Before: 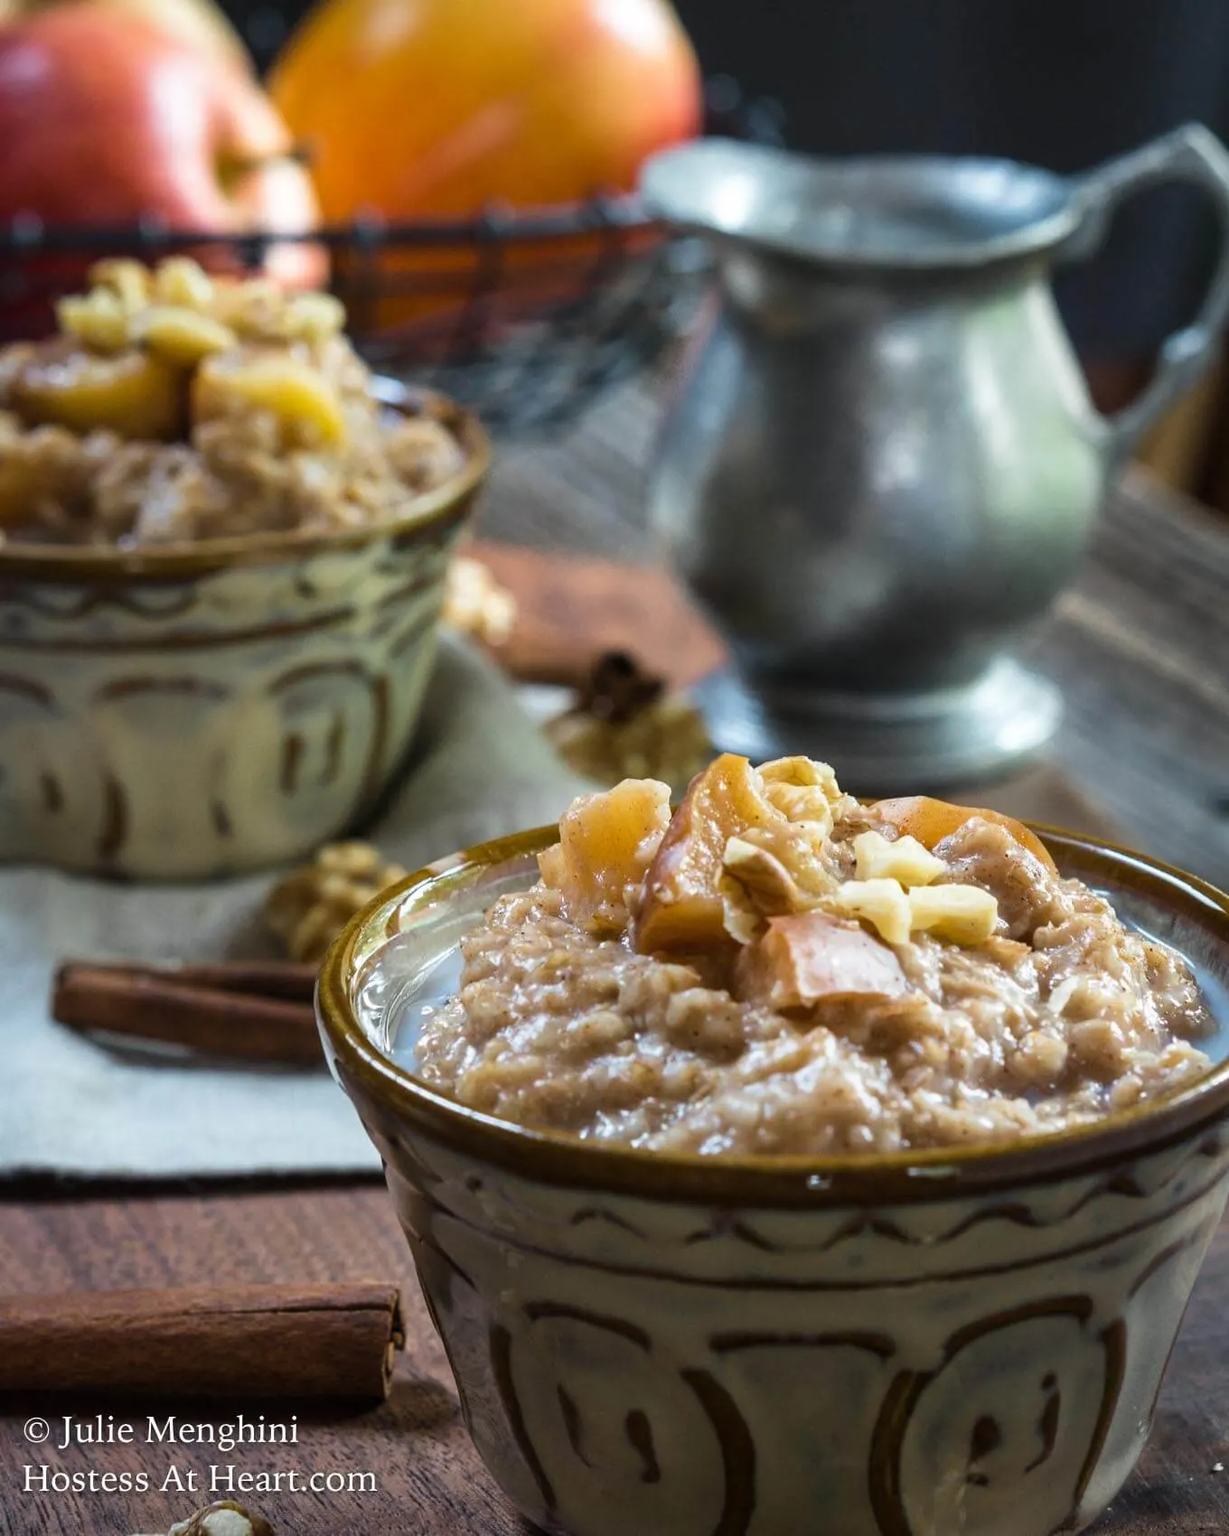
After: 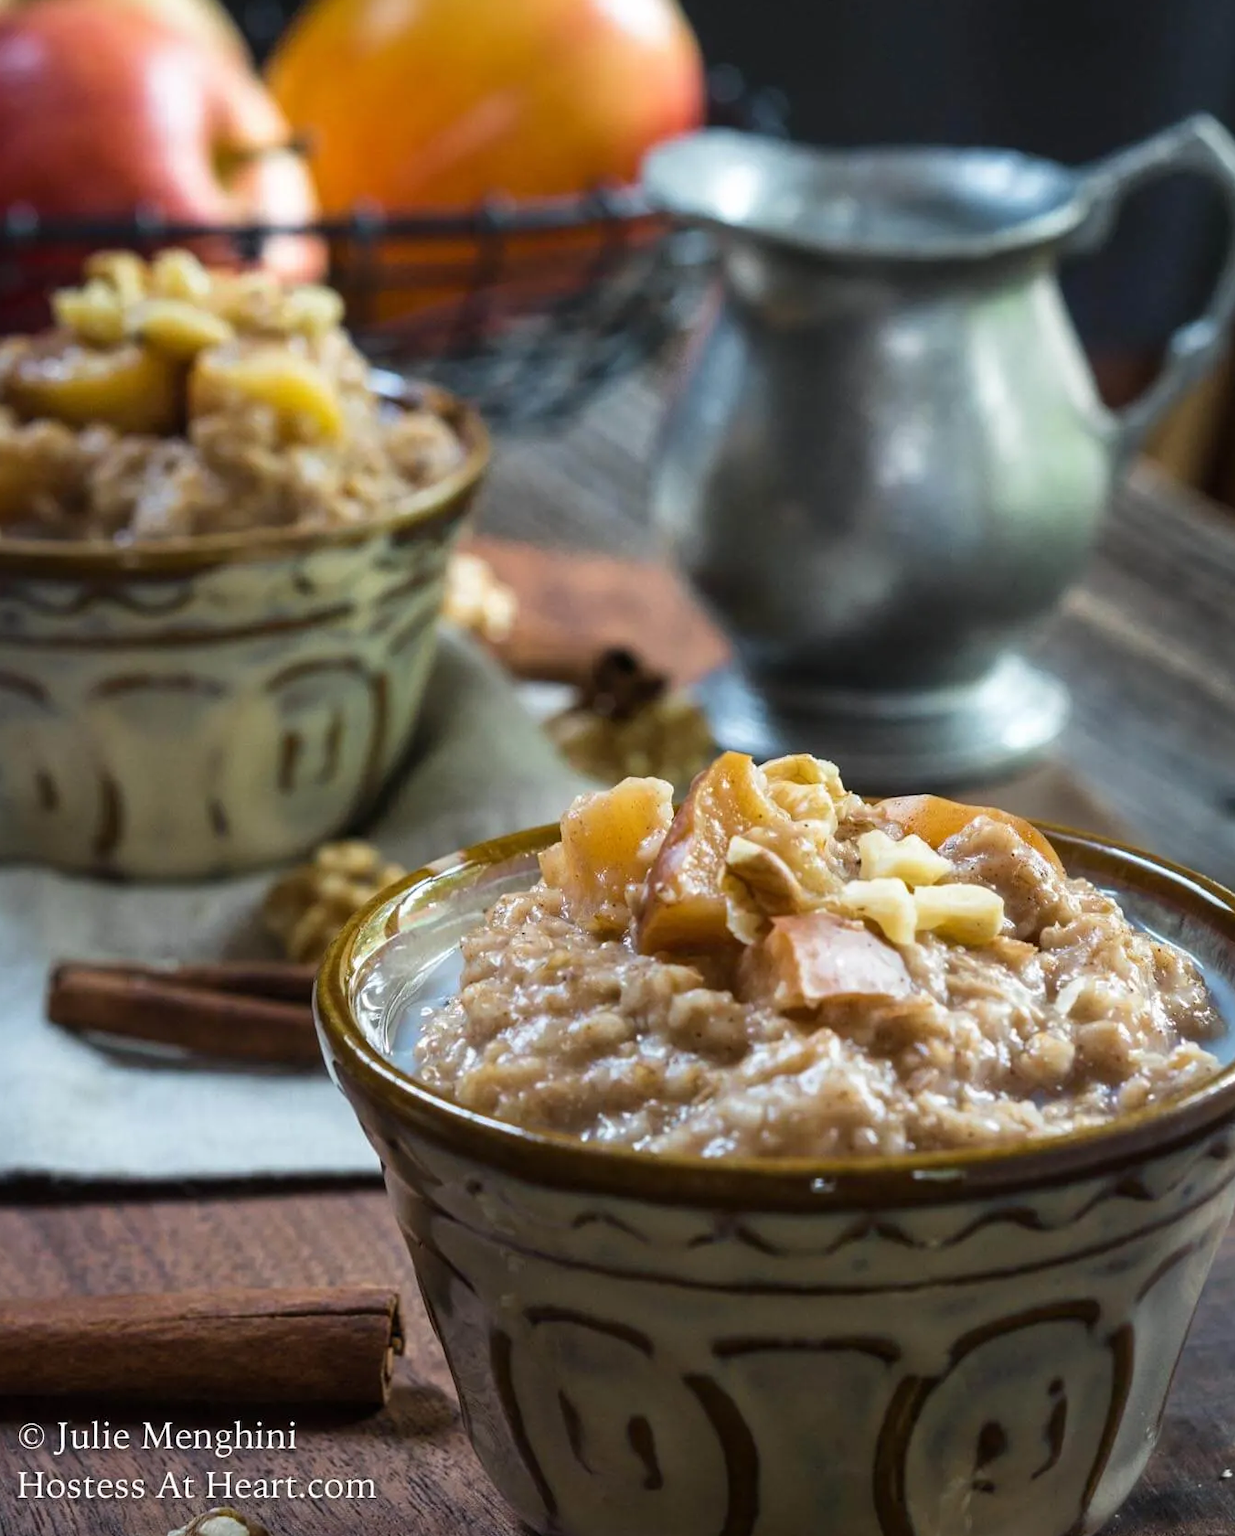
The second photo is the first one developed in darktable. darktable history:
crop: left 0.505%, top 0.758%, right 0.141%, bottom 0.389%
